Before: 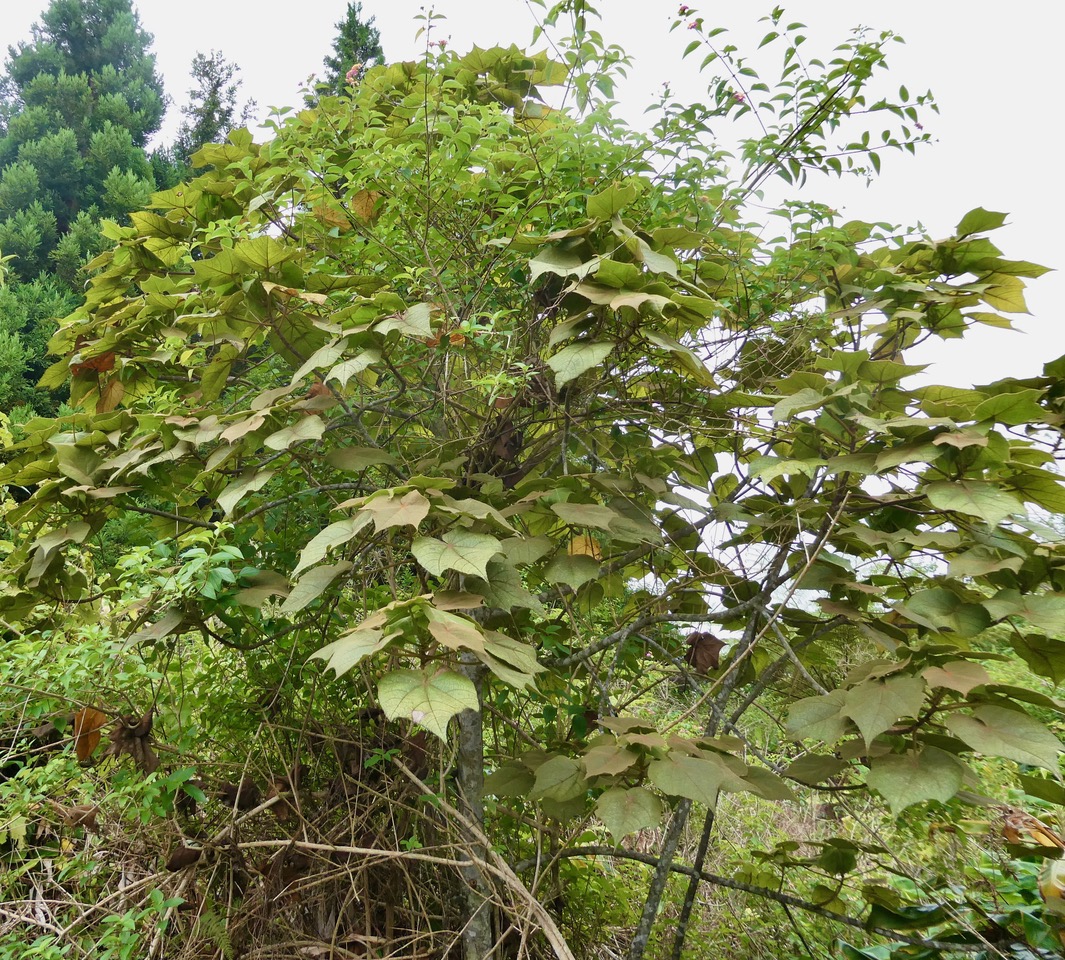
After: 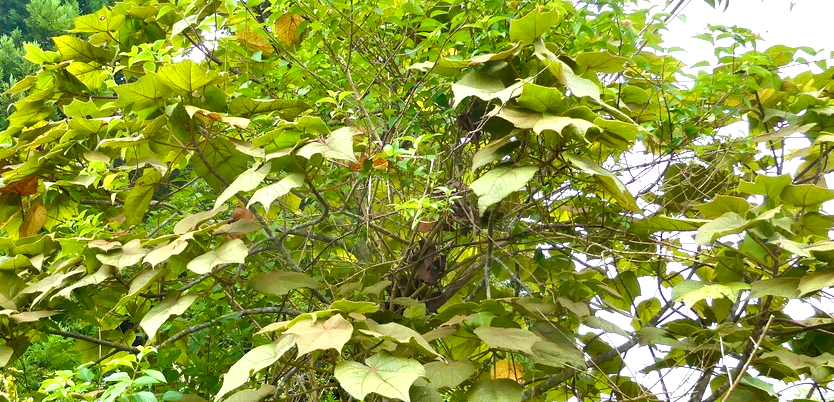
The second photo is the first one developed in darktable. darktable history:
color balance rgb: power › hue 330.17°, linear chroma grading › global chroma 9.234%, perceptual saturation grading › global saturation 0.345%, perceptual brilliance grading › highlights 7.559%, perceptual brilliance grading › mid-tones 4.22%, perceptual brilliance grading › shadows 1.331%, global vibrance 11.845%
exposure: exposure 0.549 EV, compensate exposure bias true, compensate highlight preservation false
crop: left 7.302%, top 18.363%, right 14.364%, bottom 39.731%
